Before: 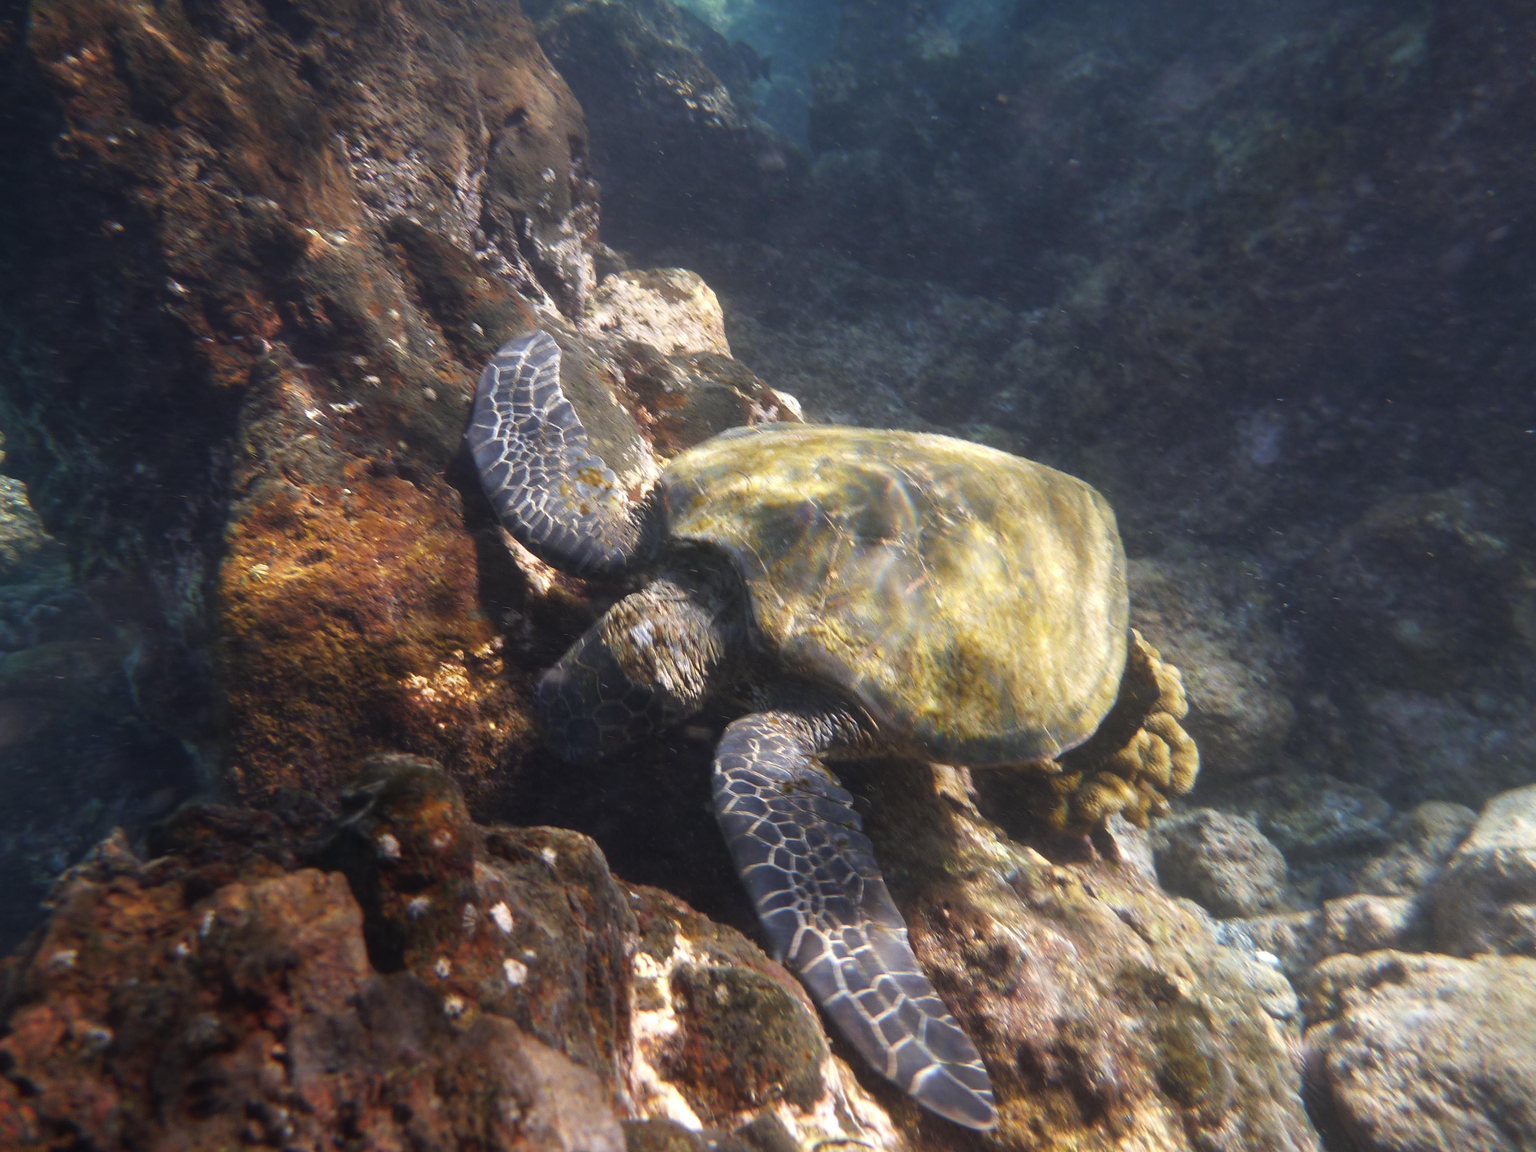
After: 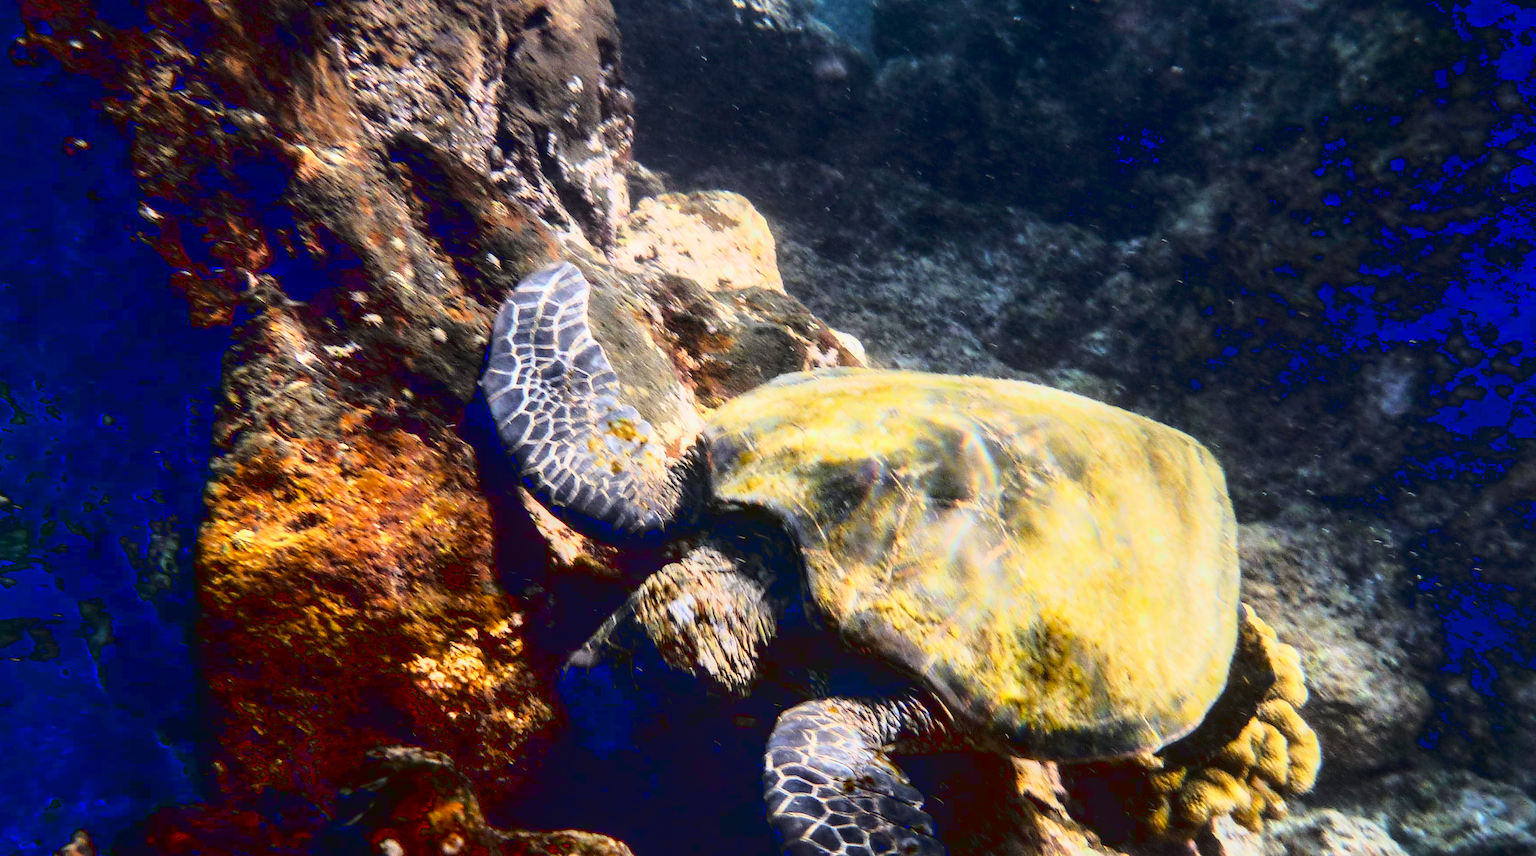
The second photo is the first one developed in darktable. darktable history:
crop: left 3.055%, top 8.863%, right 9.633%, bottom 26.186%
exposure: black level correction 0.029, exposure -0.079 EV, compensate exposure bias true, compensate highlight preservation false
contrast brightness saturation: contrast 0.239, brightness 0.242, saturation 0.381
local contrast: on, module defaults
tone curve: curves: ch0 [(0, 0.032) (0.078, 0.052) (0.236, 0.168) (0.43, 0.472) (0.508, 0.566) (0.66, 0.754) (0.79, 0.883) (0.994, 0.974)]; ch1 [(0, 0) (0.161, 0.092) (0.35, 0.33) (0.379, 0.401) (0.456, 0.456) (0.508, 0.501) (0.547, 0.531) (0.573, 0.563) (0.625, 0.602) (0.718, 0.734) (1, 1)]; ch2 [(0, 0) (0.369, 0.427) (0.44, 0.434) (0.502, 0.501) (0.54, 0.537) (0.586, 0.59) (0.621, 0.604) (1, 1)], color space Lab, linked channels, preserve colors none
